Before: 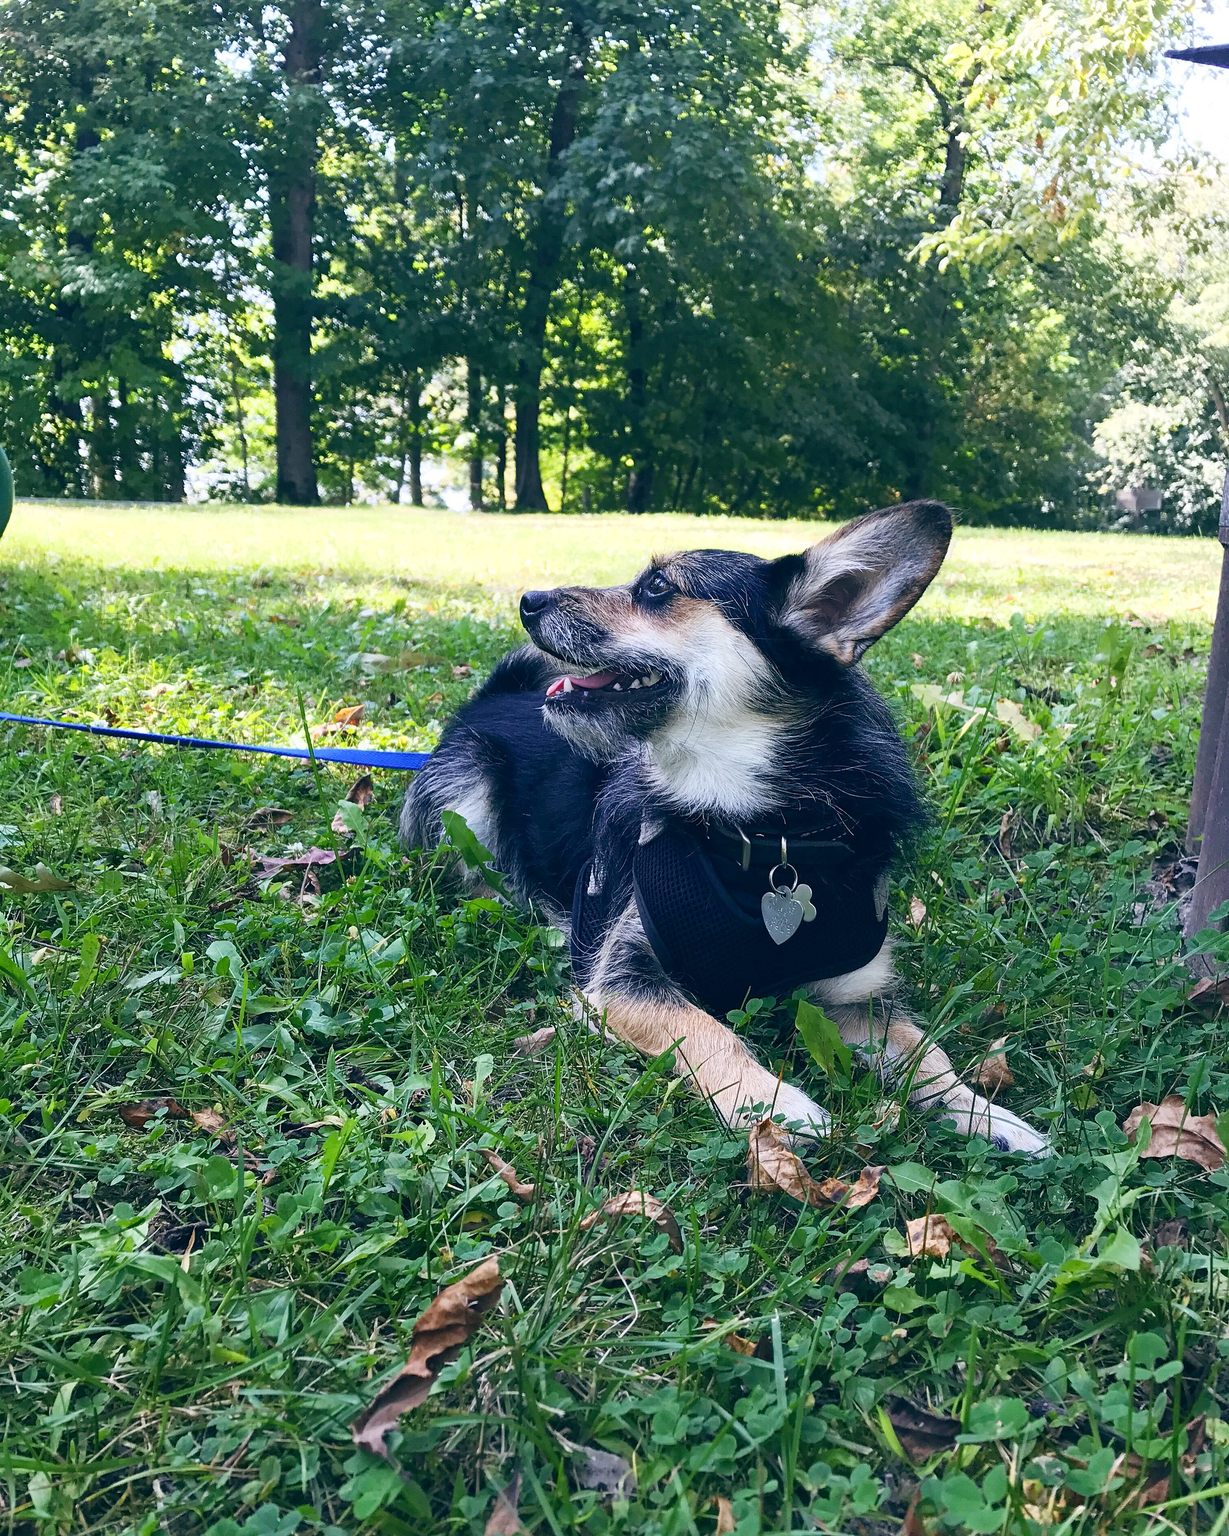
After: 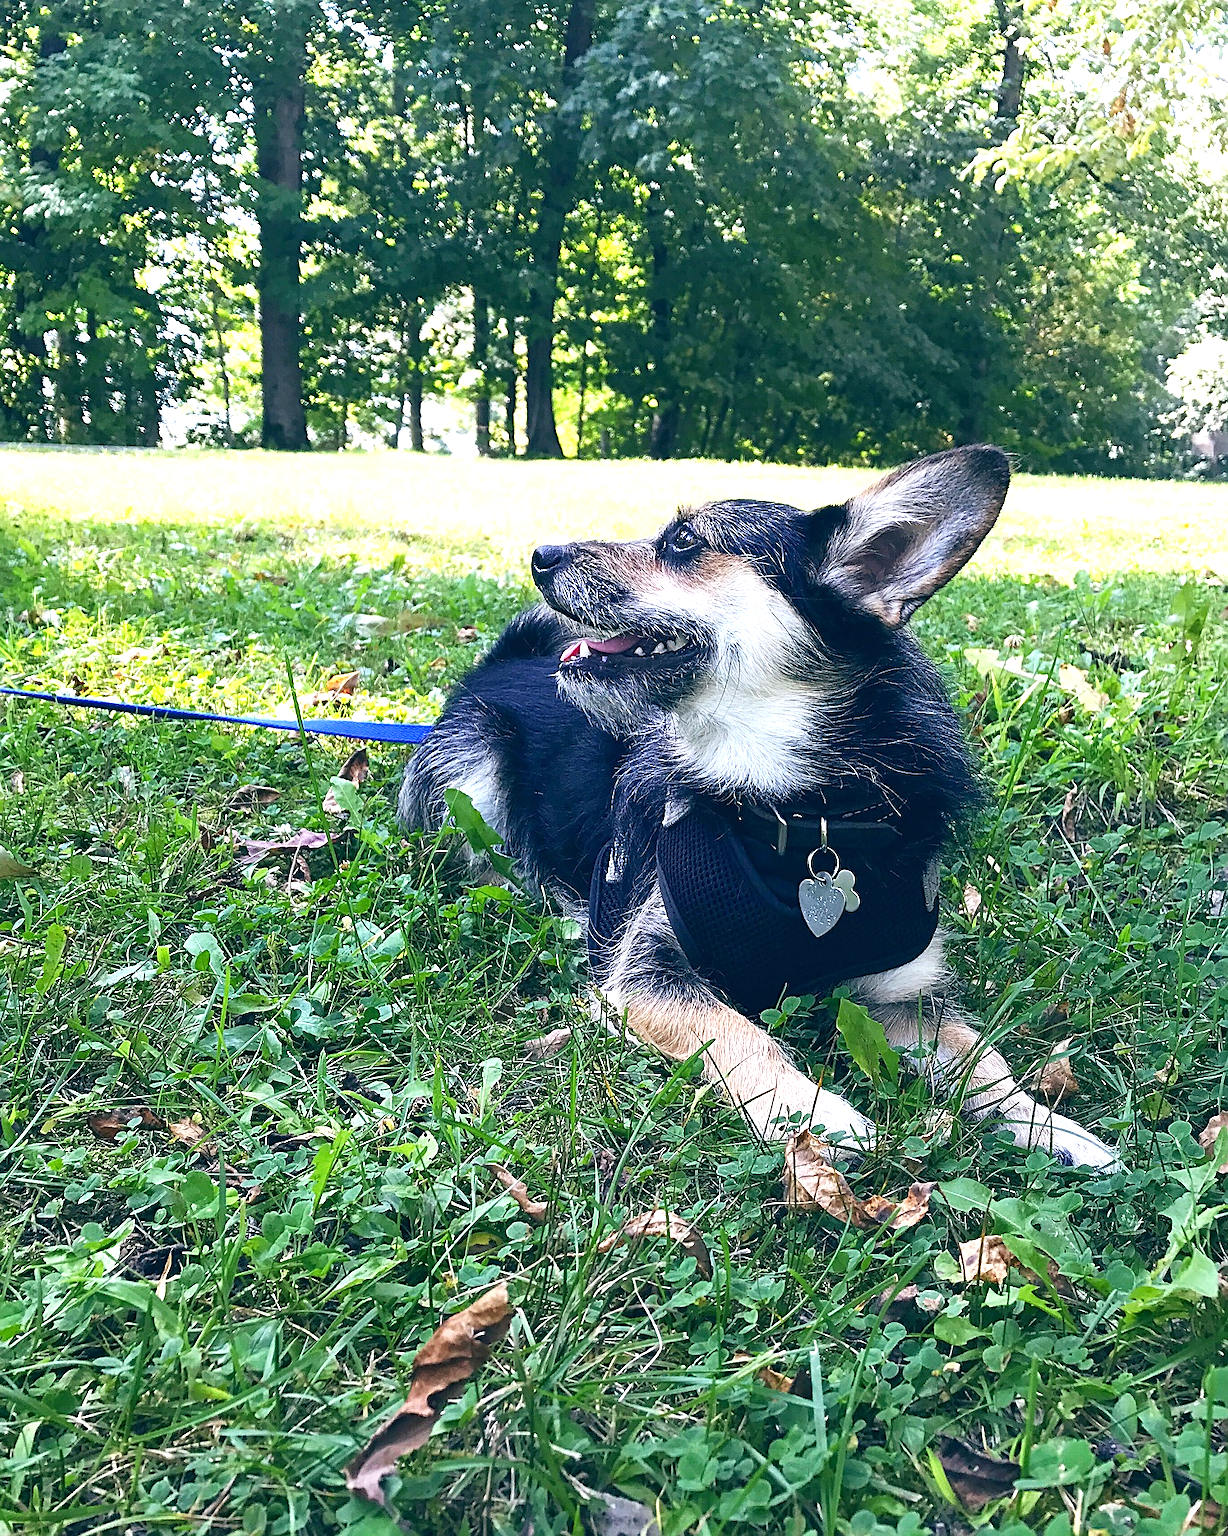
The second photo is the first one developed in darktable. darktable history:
sharpen: on, module defaults
exposure: exposure 0.6 EV, compensate highlight preservation false
crop: left 3.305%, top 6.436%, right 6.389%, bottom 3.258%
